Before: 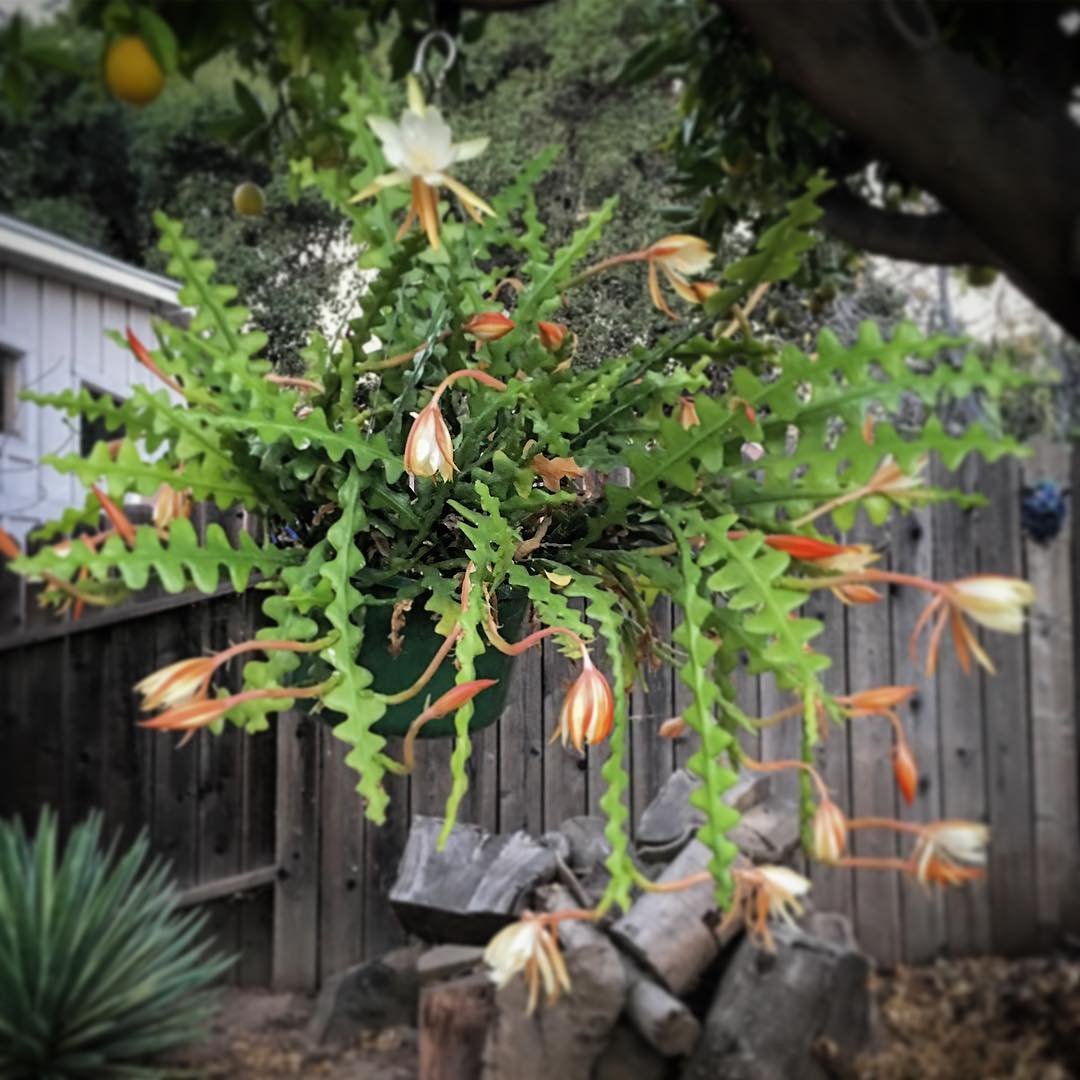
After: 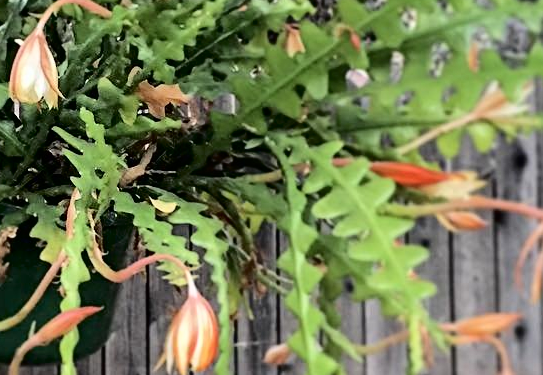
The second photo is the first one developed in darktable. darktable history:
tone curve: curves: ch0 [(0, 0) (0.003, 0.003) (0.011, 0.005) (0.025, 0.008) (0.044, 0.012) (0.069, 0.02) (0.1, 0.031) (0.136, 0.047) (0.177, 0.088) (0.224, 0.141) (0.277, 0.222) (0.335, 0.32) (0.399, 0.422) (0.468, 0.523) (0.543, 0.623) (0.623, 0.716) (0.709, 0.796) (0.801, 0.88) (0.898, 0.958) (1, 1)], color space Lab, independent channels, preserve colors none
crop: left 36.626%, top 34.558%, right 13.088%, bottom 30.689%
